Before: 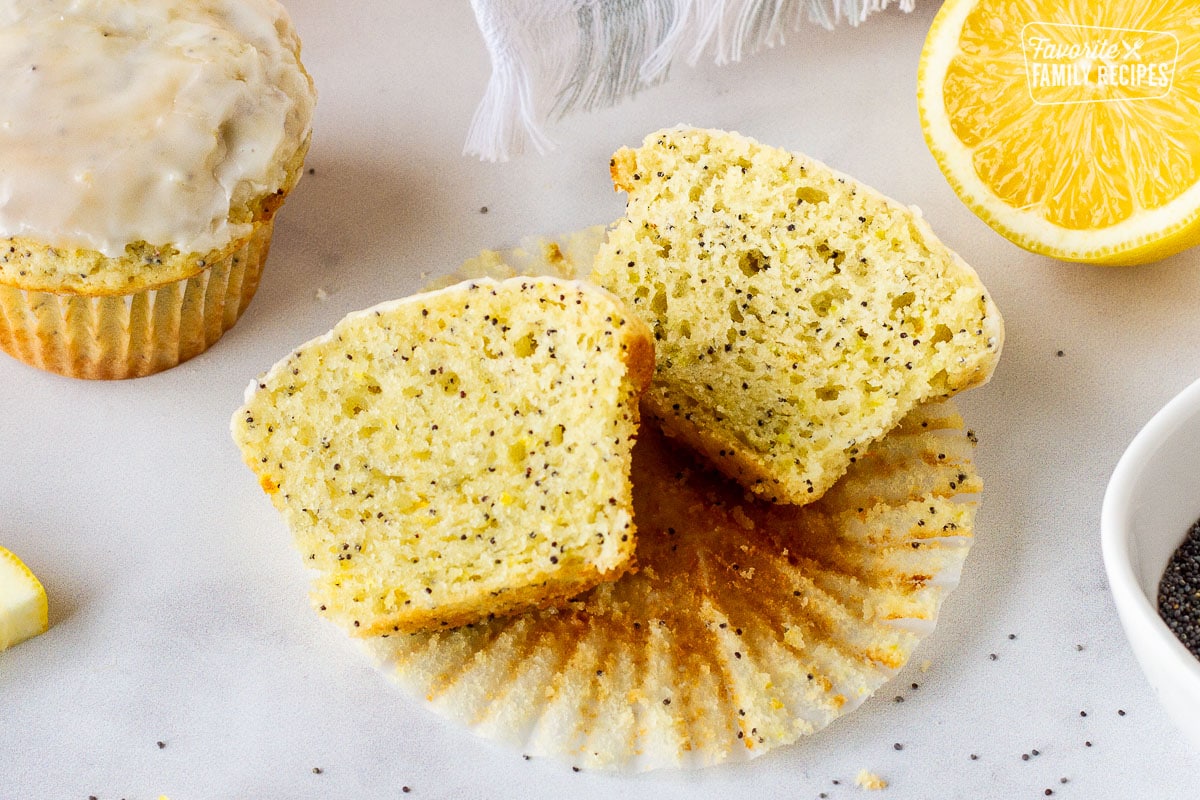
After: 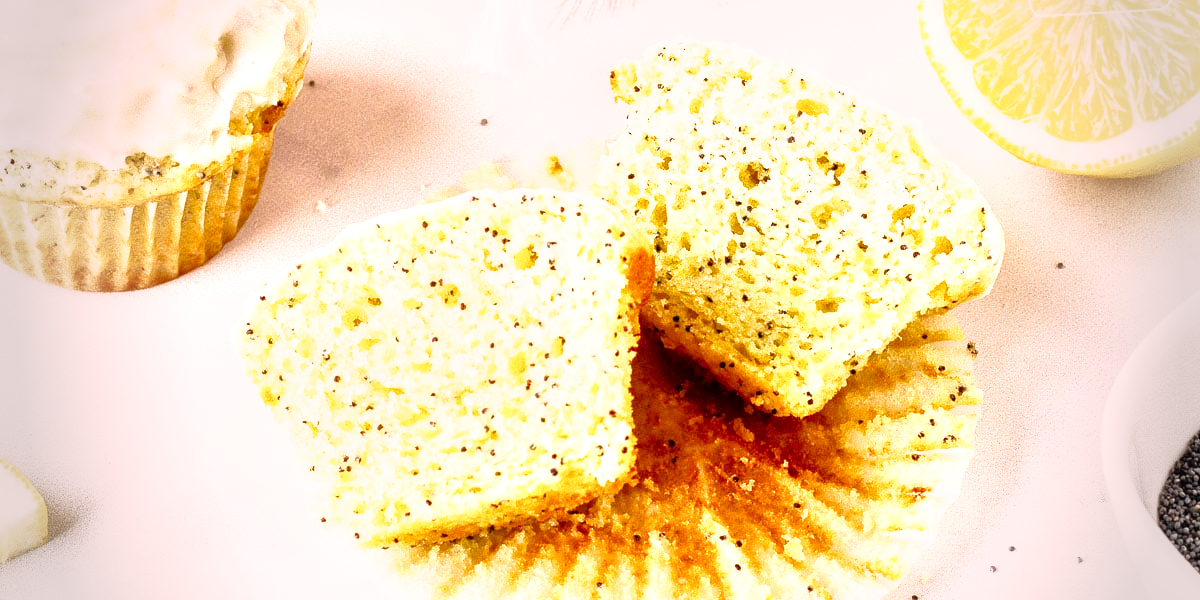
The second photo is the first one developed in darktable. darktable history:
base curve: curves: ch0 [(0, 0) (0.008, 0.007) (0.022, 0.029) (0.048, 0.089) (0.092, 0.197) (0.191, 0.399) (0.275, 0.534) (0.357, 0.65) (0.477, 0.78) (0.542, 0.833) (0.799, 0.973) (1, 1)], preserve colors none
local contrast: mode bilateral grid, contrast 19, coarseness 50, detail 178%, midtone range 0.2
vignetting: fall-off start 68.85%, fall-off radius 29.51%, brightness -0.332, width/height ratio 0.986, shape 0.855
color correction: highlights a* 12.95, highlights b* 5.45
crop: top 11.06%, bottom 13.907%
exposure: black level correction -0.002, exposure 0.709 EV, compensate highlight preservation false
tone equalizer: luminance estimator HSV value / RGB max
